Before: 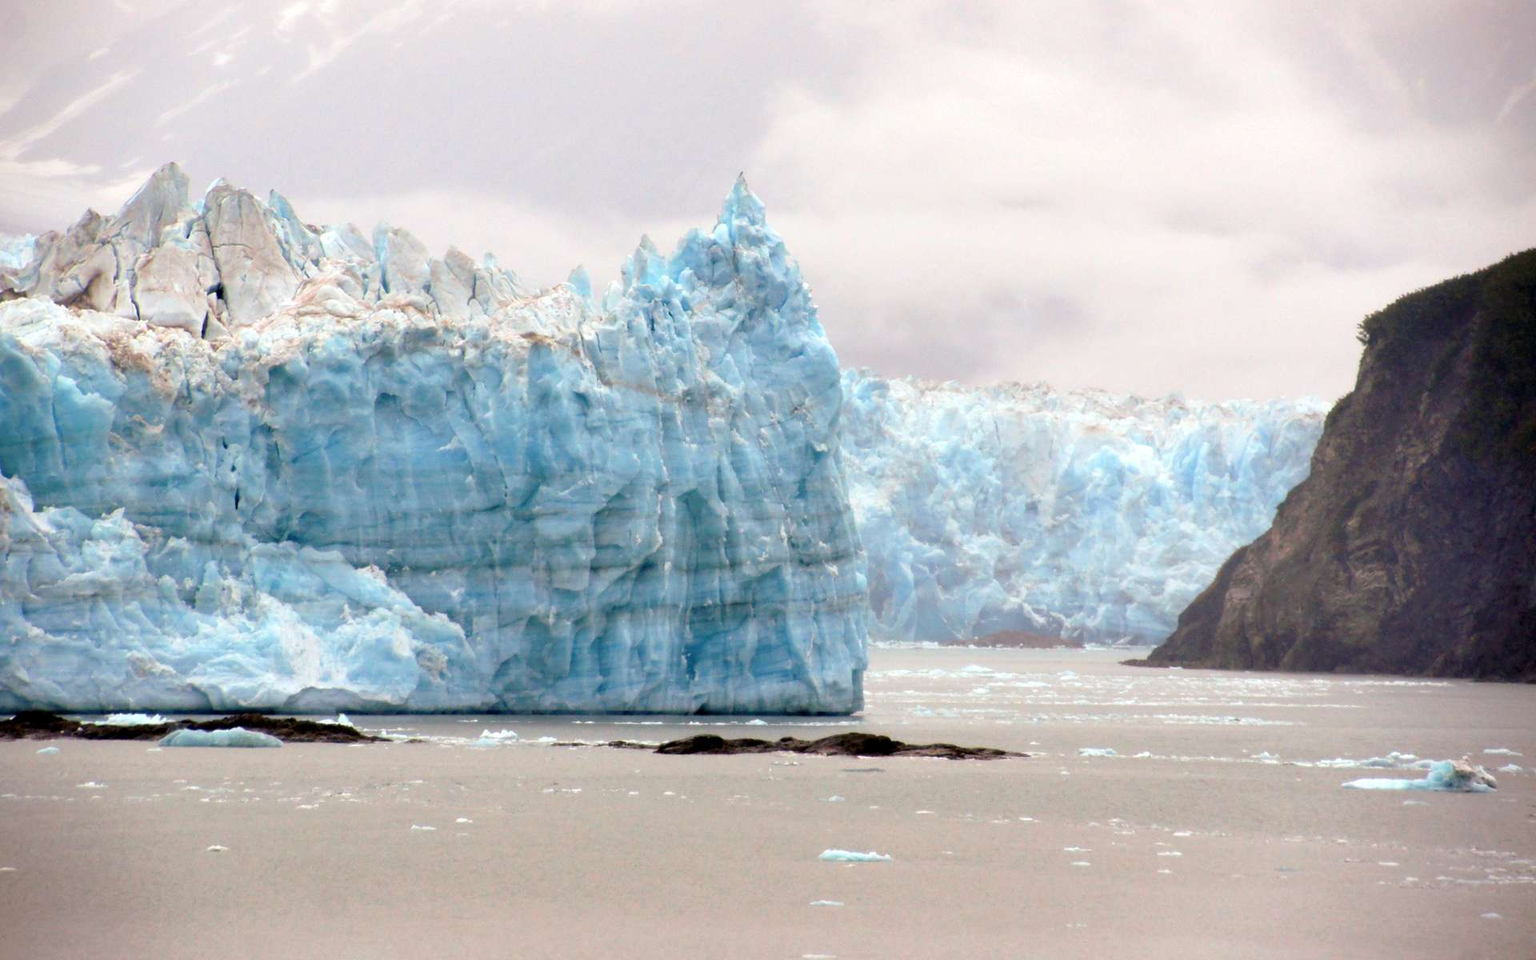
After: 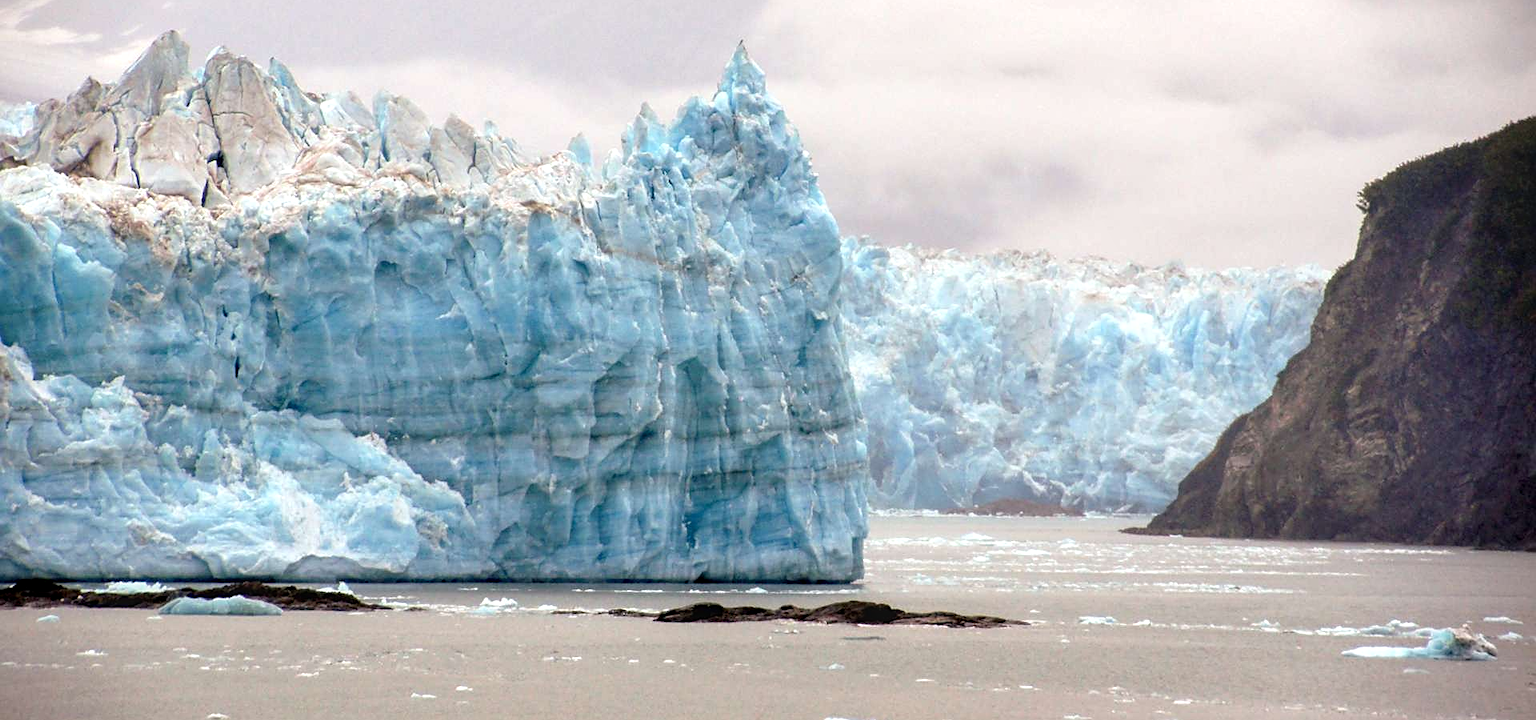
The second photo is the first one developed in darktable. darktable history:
crop: top 13.819%, bottom 11.169%
sharpen: on, module defaults
local contrast: on, module defaults
